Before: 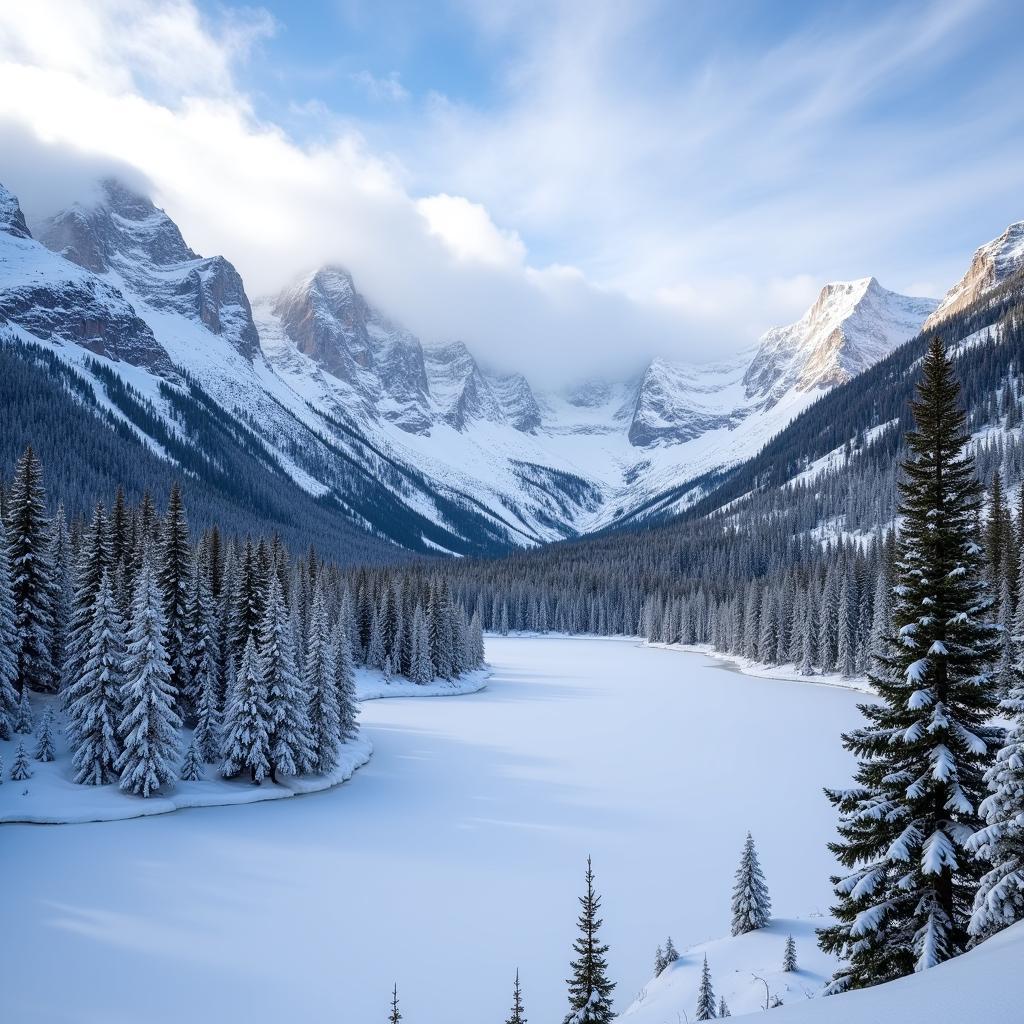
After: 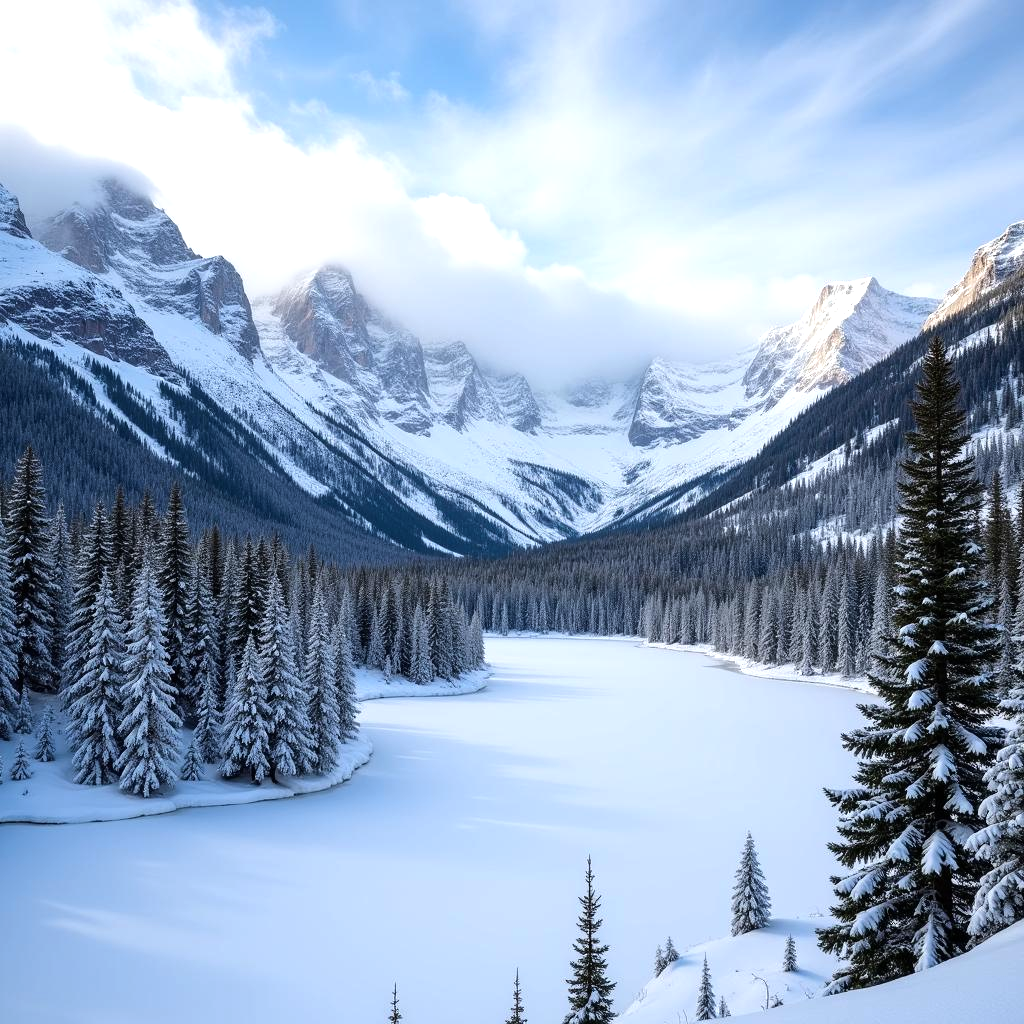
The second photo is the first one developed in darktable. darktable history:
tone equalizer: -8 EV -0.426 EV, -7 EV -0.386 EV, -6 EV -0.337 EV, -5 EV -0.249 EV, -3 EV 0.229 EV, -2 EV 0.314 EV, -1 EV 0.411 EV, +0 EV 0.418 EV, edges refinement/feathering 500, mask exposure compensation -1.57 EV, preserve details no
exposure: exposure -0.052 EV, compensate highlight preservation false
